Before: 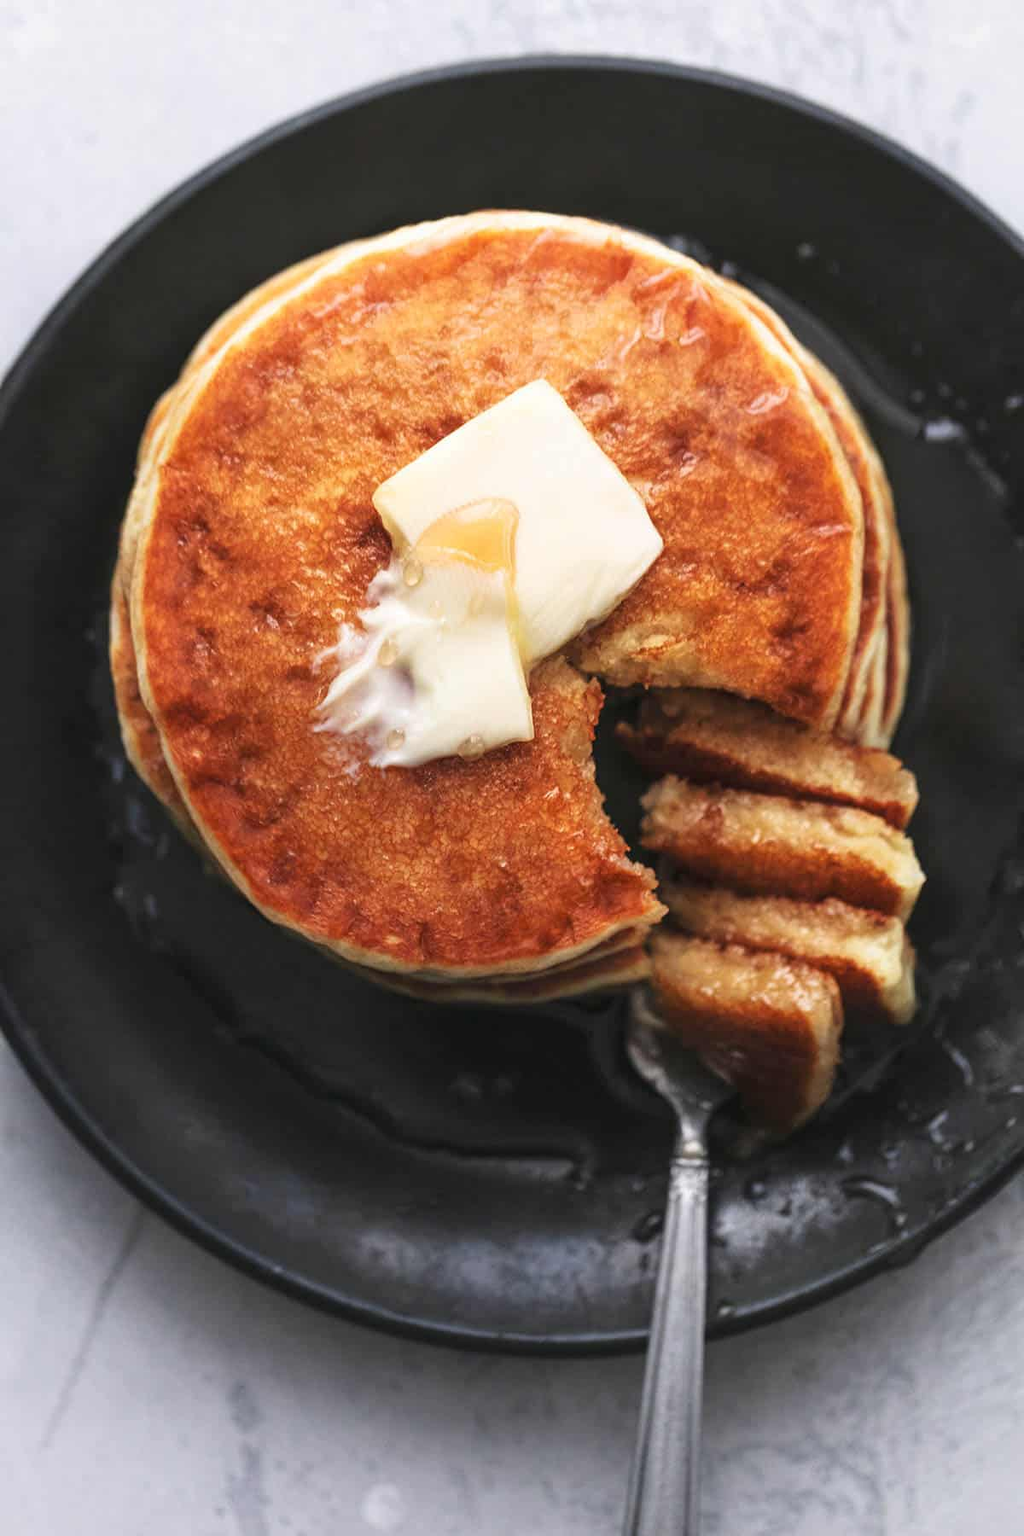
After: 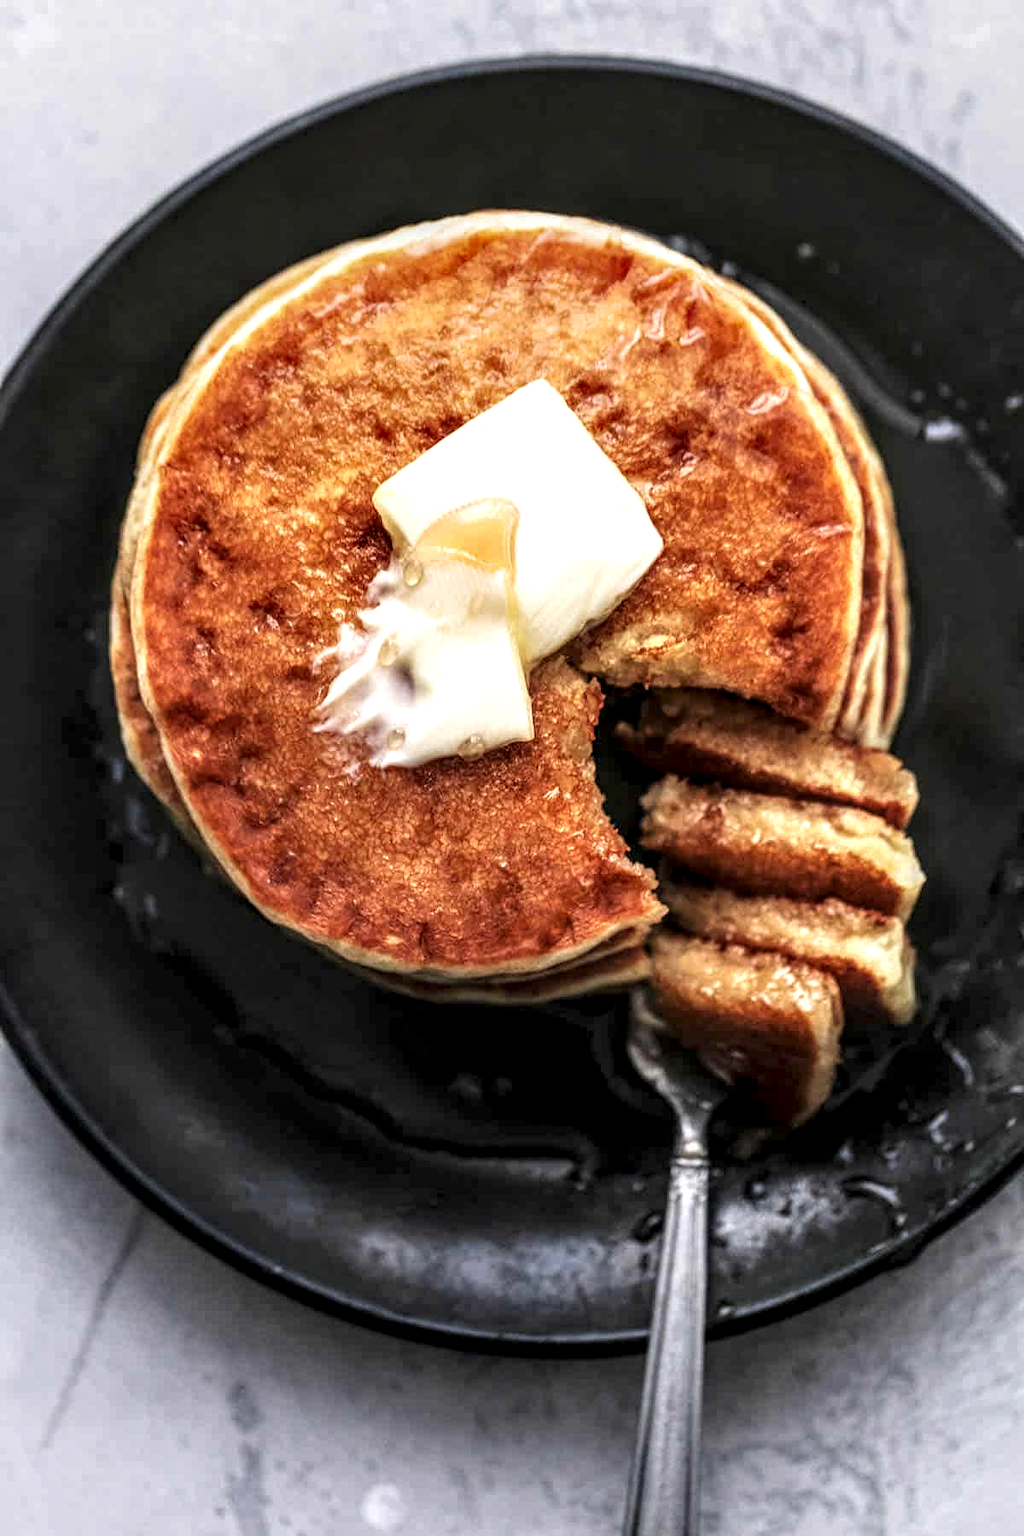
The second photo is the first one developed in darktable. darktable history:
velvia: strength 9.03%
local contrast: highlights 19%, detail 188%
